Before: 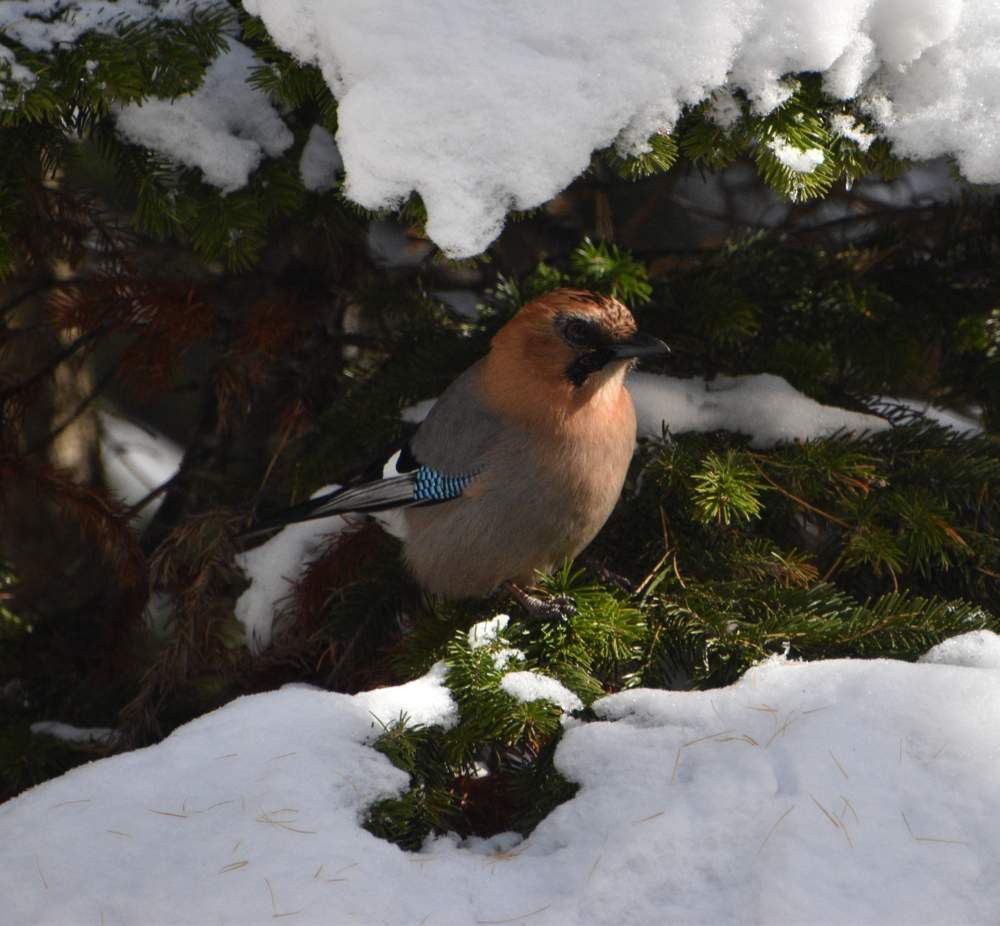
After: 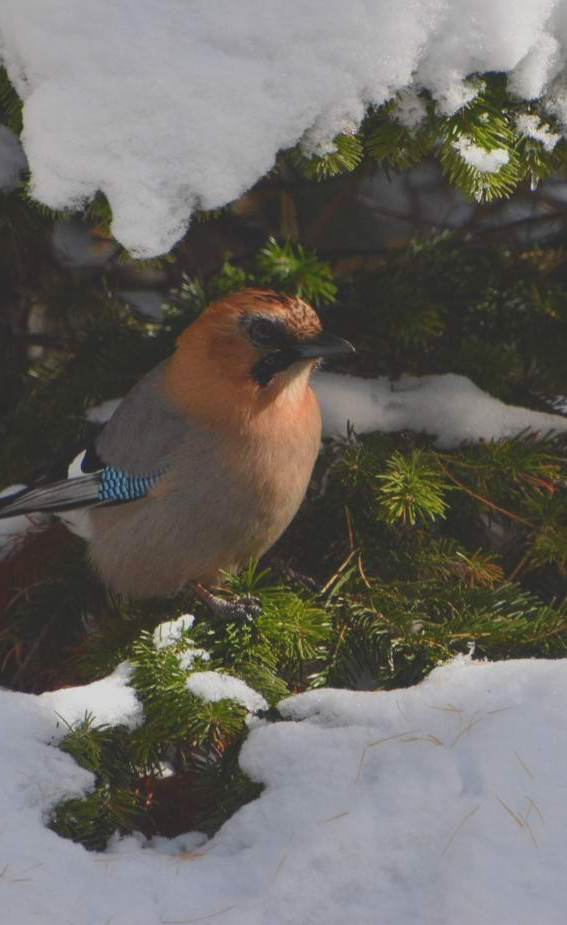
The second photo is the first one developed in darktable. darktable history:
contrast brightness saturation: contrast -0.285
crop: left 31.557%, top 0.024%, right 11.74%
